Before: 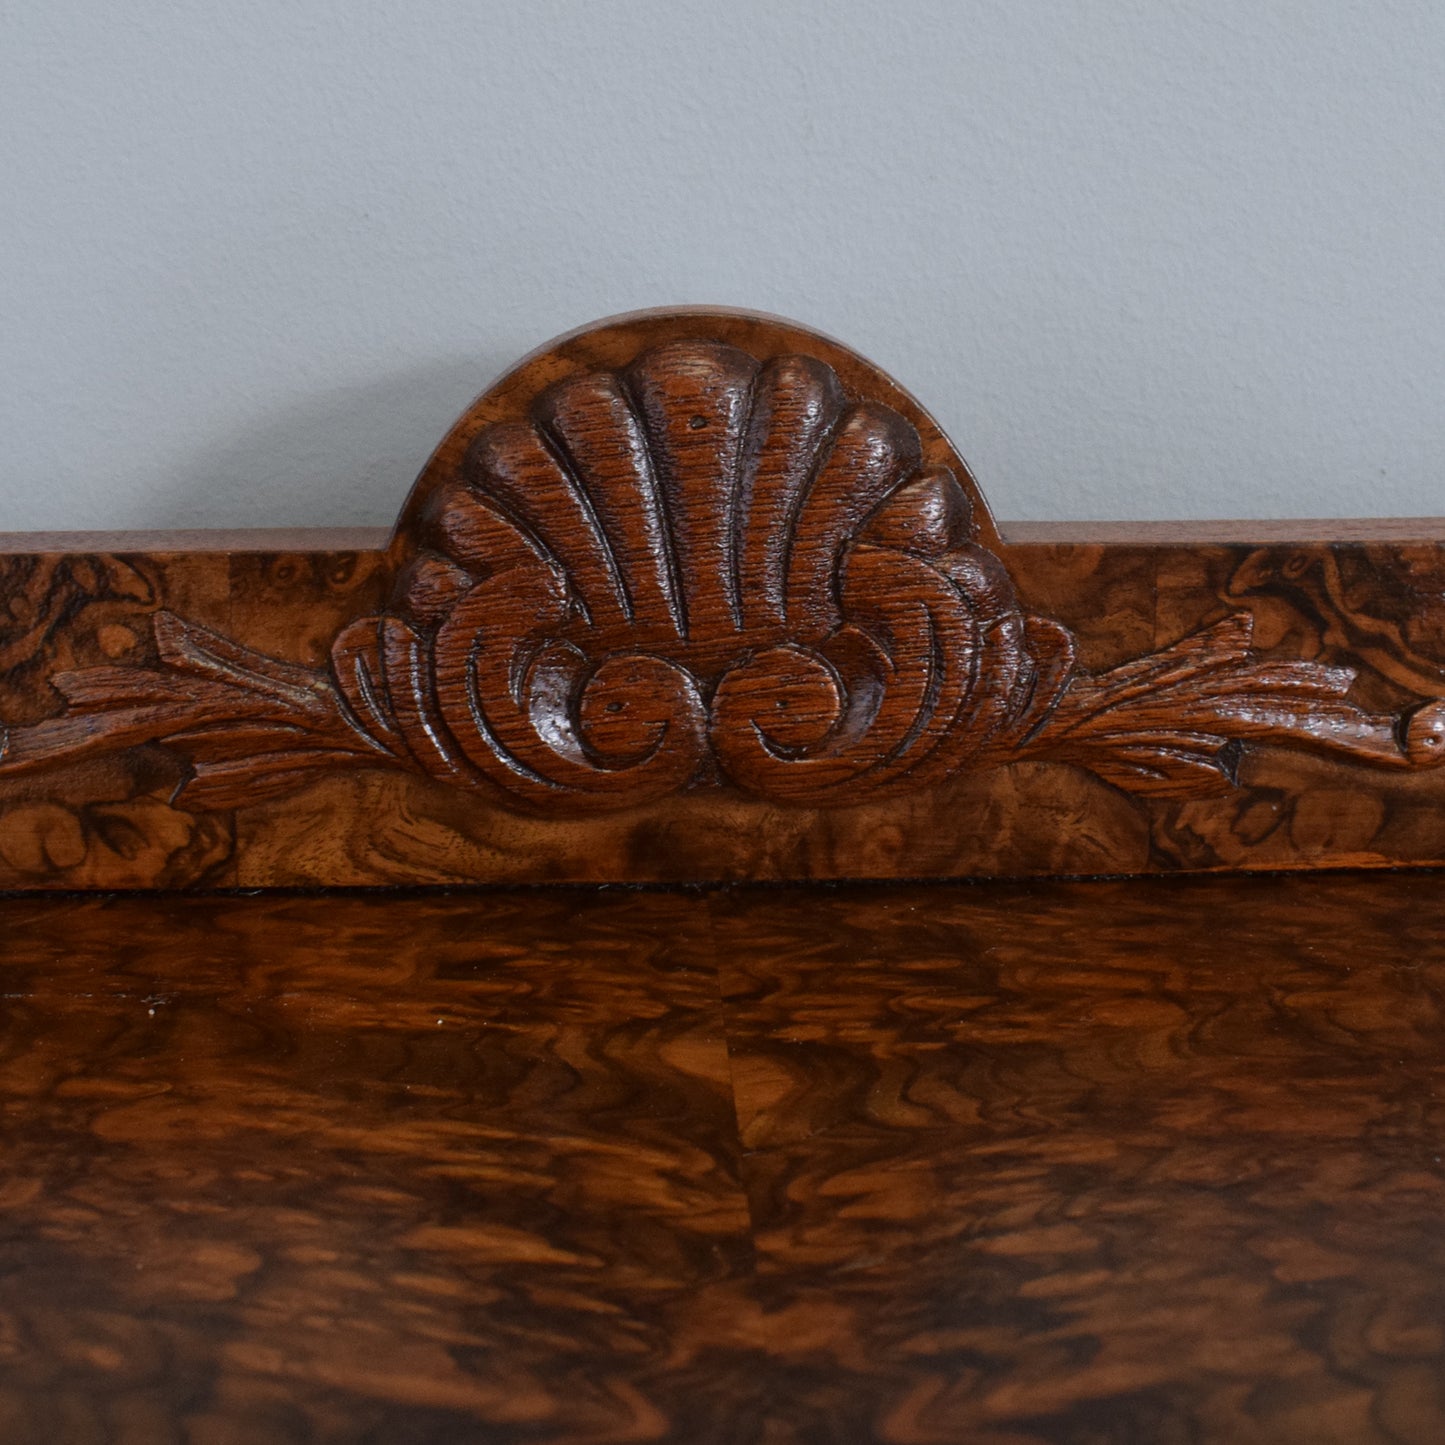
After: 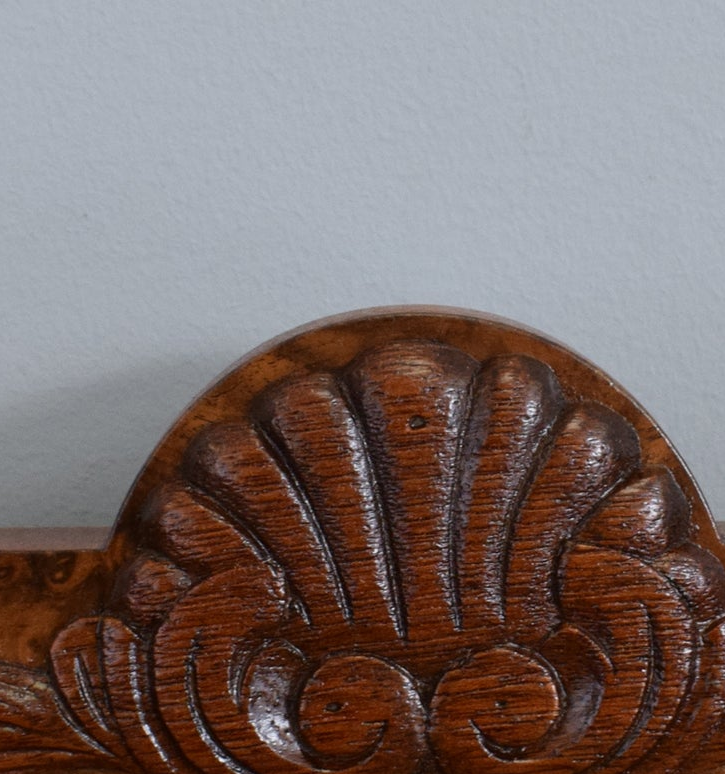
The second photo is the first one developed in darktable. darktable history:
crop: left 19.51%, right 30.286%, bottom 46.398%
